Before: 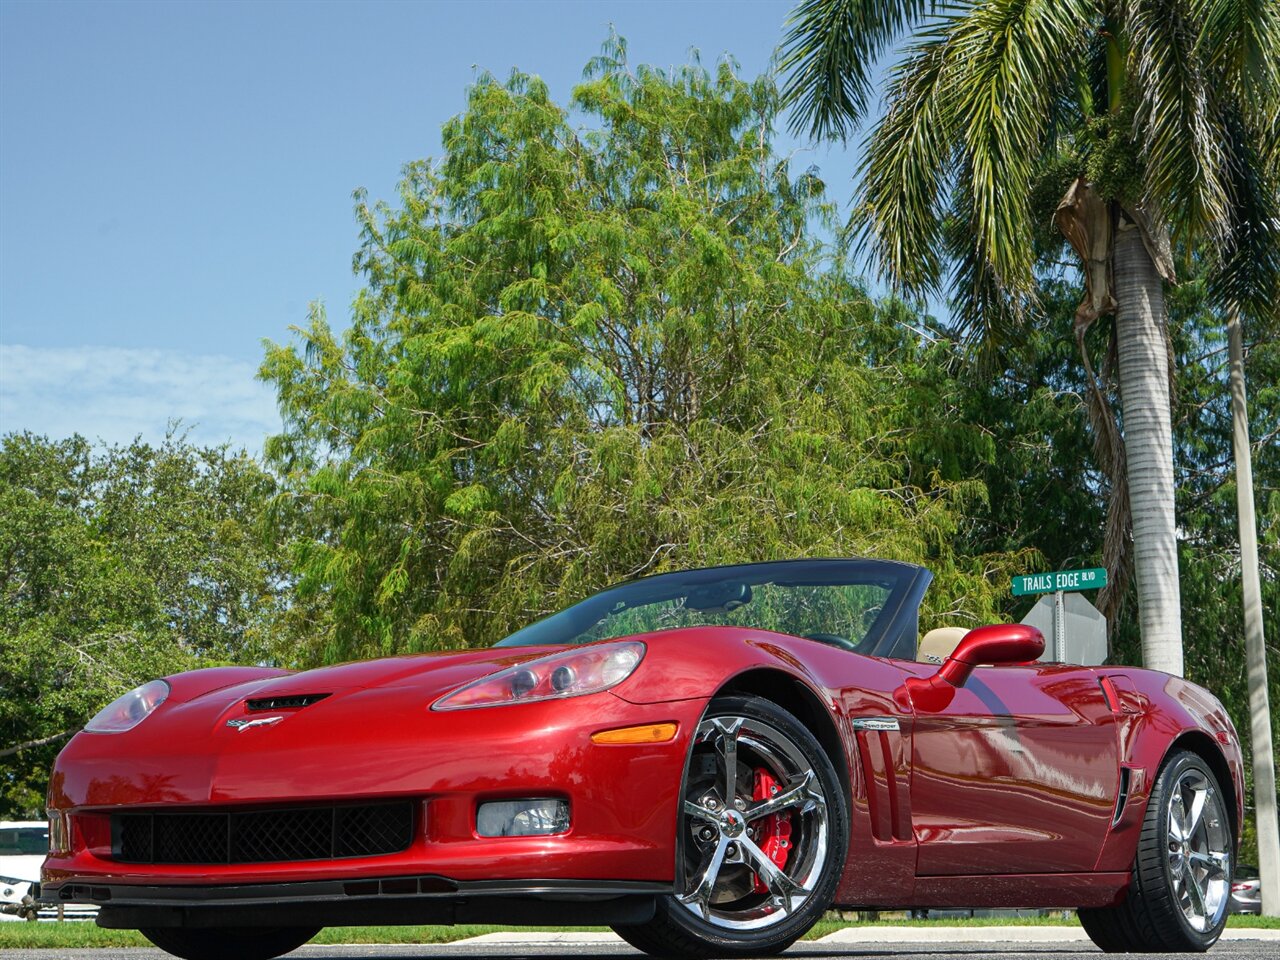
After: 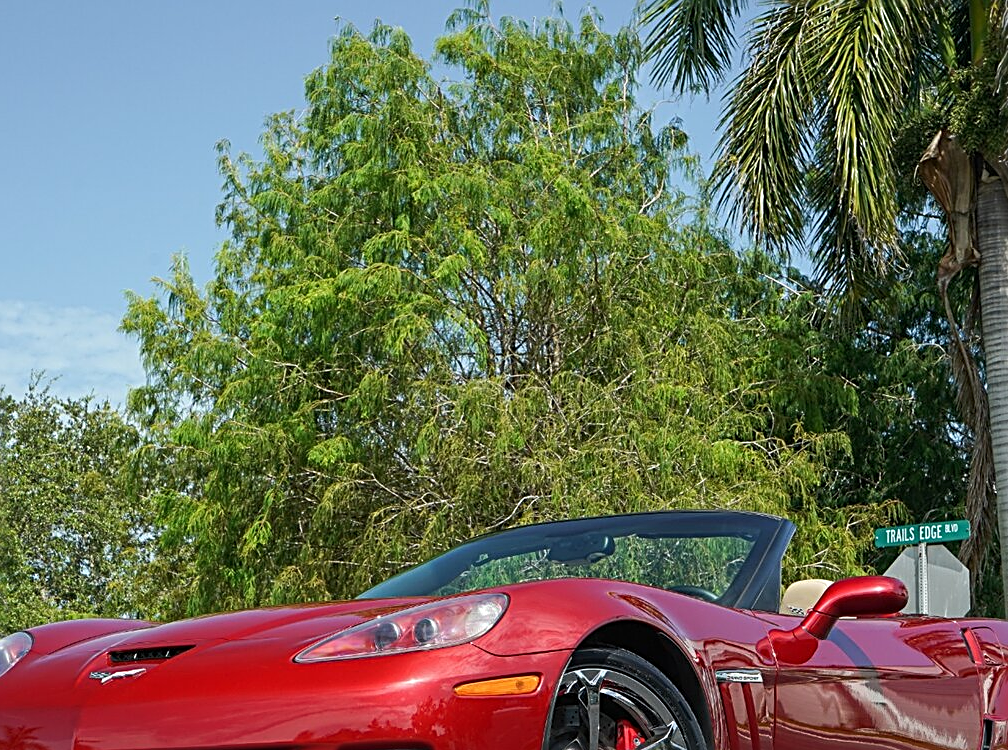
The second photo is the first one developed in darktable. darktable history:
sharpen: radius 2.543, amount 0.636
crop and rotate: left 10.77%, top 5.1%, right 10.41%, bottom 16.76%
